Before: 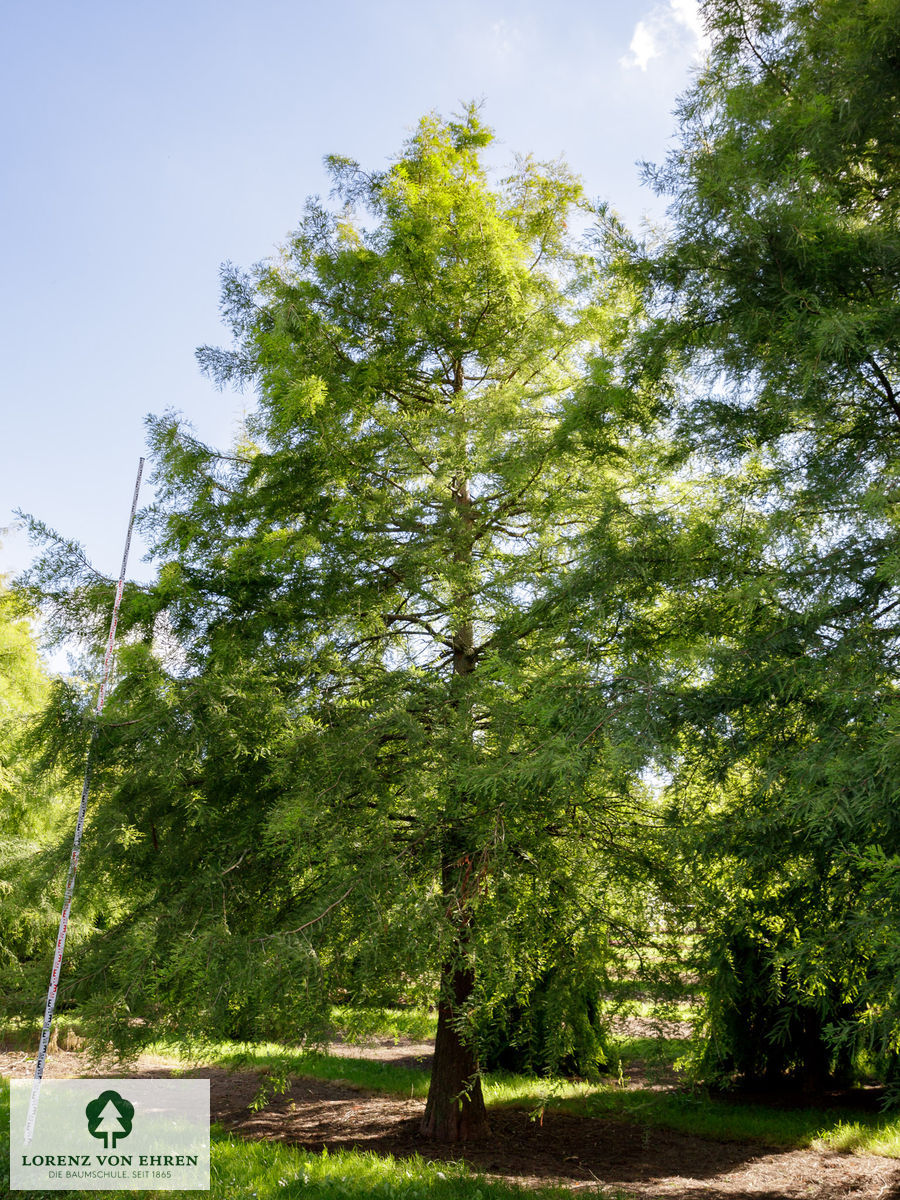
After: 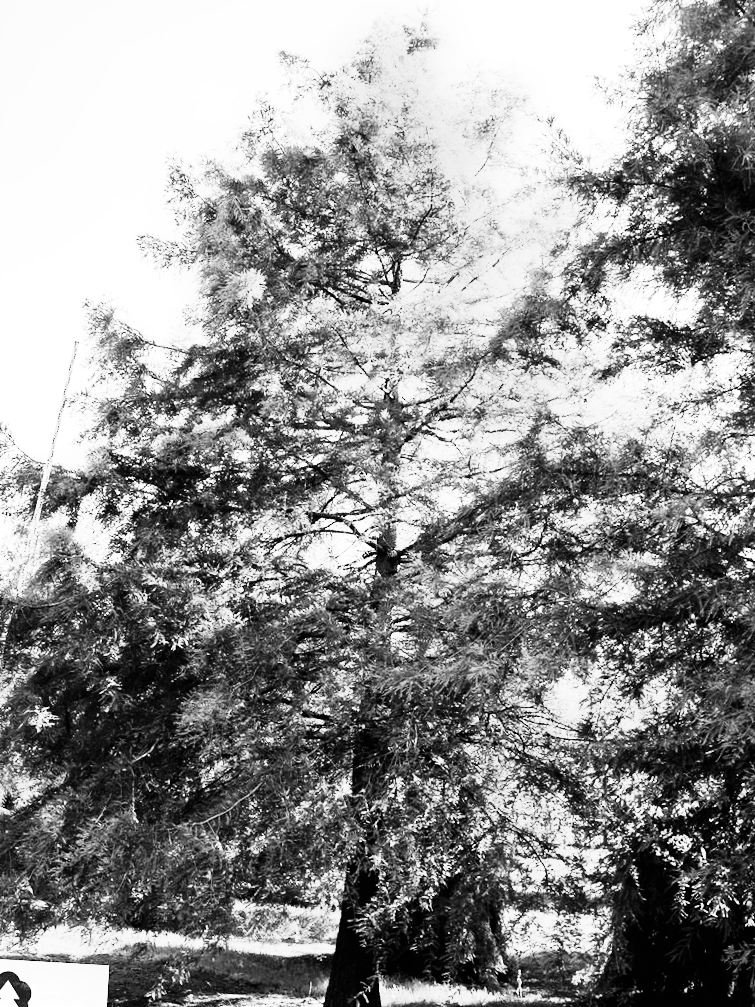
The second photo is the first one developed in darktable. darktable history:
monochrome: on, module defaults
rgb curve: curves: ch0 [(0, 0) (0.21, 0.15) (0.24, 0.21) (0.5, 0.75) (0.75, 0.96) (0.89, 0.99) (1, 1)]; ch1 [(0, 0.02) (0.21, 0.13) (0.25, 0.2) (0.5, 0.67) (0.75, 0.9) (0.89, 0.97) (1, 1)]; ch2 [(0, 0.02) (0.21, 0.13) (0.25, 0.2) (0.5, 0.67) (0.75, 0.9) (0.89, 0.97) (1, 1)], compensate middle gray true
crop and rotate: angle -3.27°, left 5.211%, top 5.211%, right 4.607%, bottom 4.607%
color balance: lift [1, 1.011, 0.999, 0.989], gamma [1.109, 1.045, 1.039, 0.955], gain [0.917, 0.936, 0.952, 1.064], contrast 2.32%, contrast fulcrum 19%, output saturation 101%
color balance rgb: linear chroma grading › global chroma 9%, perceptual saturation grading › global saturation 36%, perceptual saturation grading › shadows 35%, perceptual brilliance grading › global brilliance 15%, perceptual brilliance grading › shadows -35%, global vibrance 15%
rgb levels: mode RGB, independent channels, levels [[0, 0.474, 1], [0, 0.5, 1], [0, 0.5, 1]]
